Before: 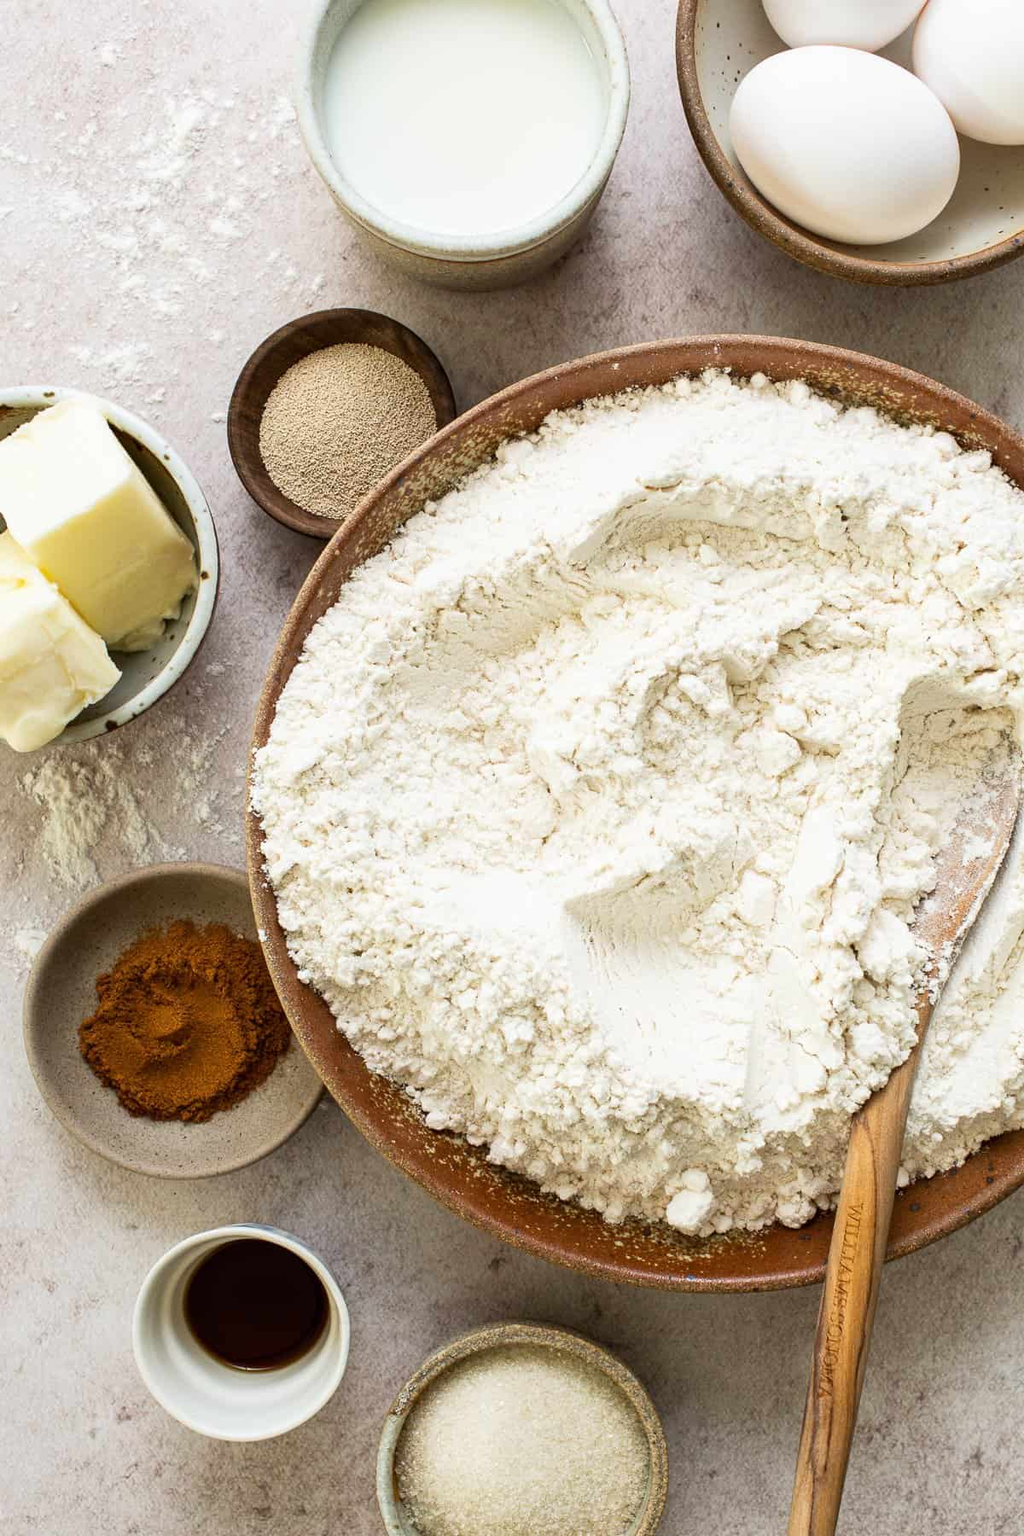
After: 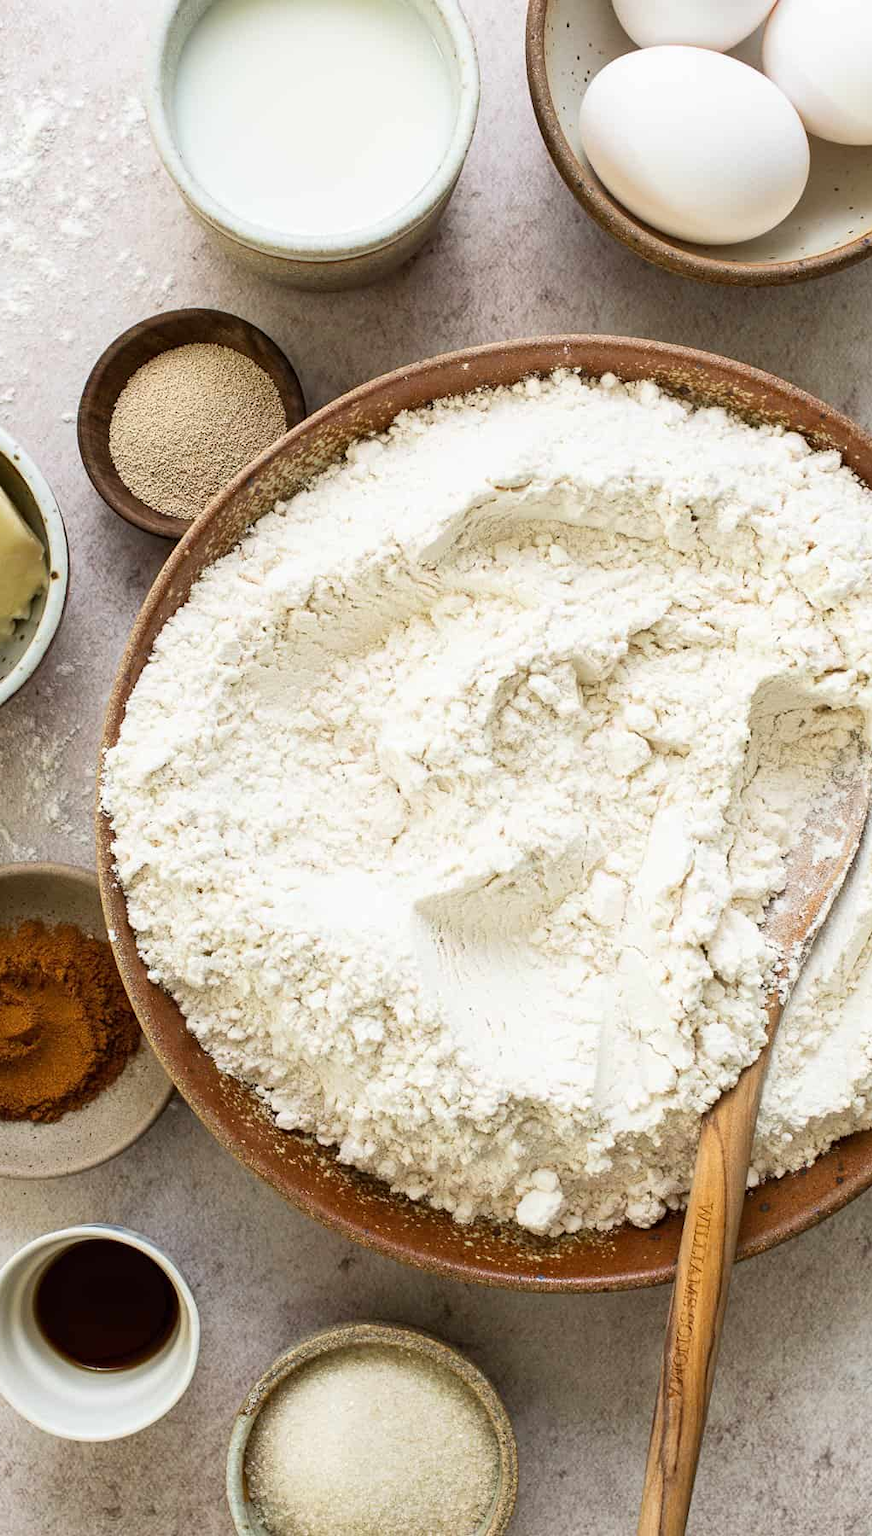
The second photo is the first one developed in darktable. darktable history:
crop and rotate: left 14.73%
